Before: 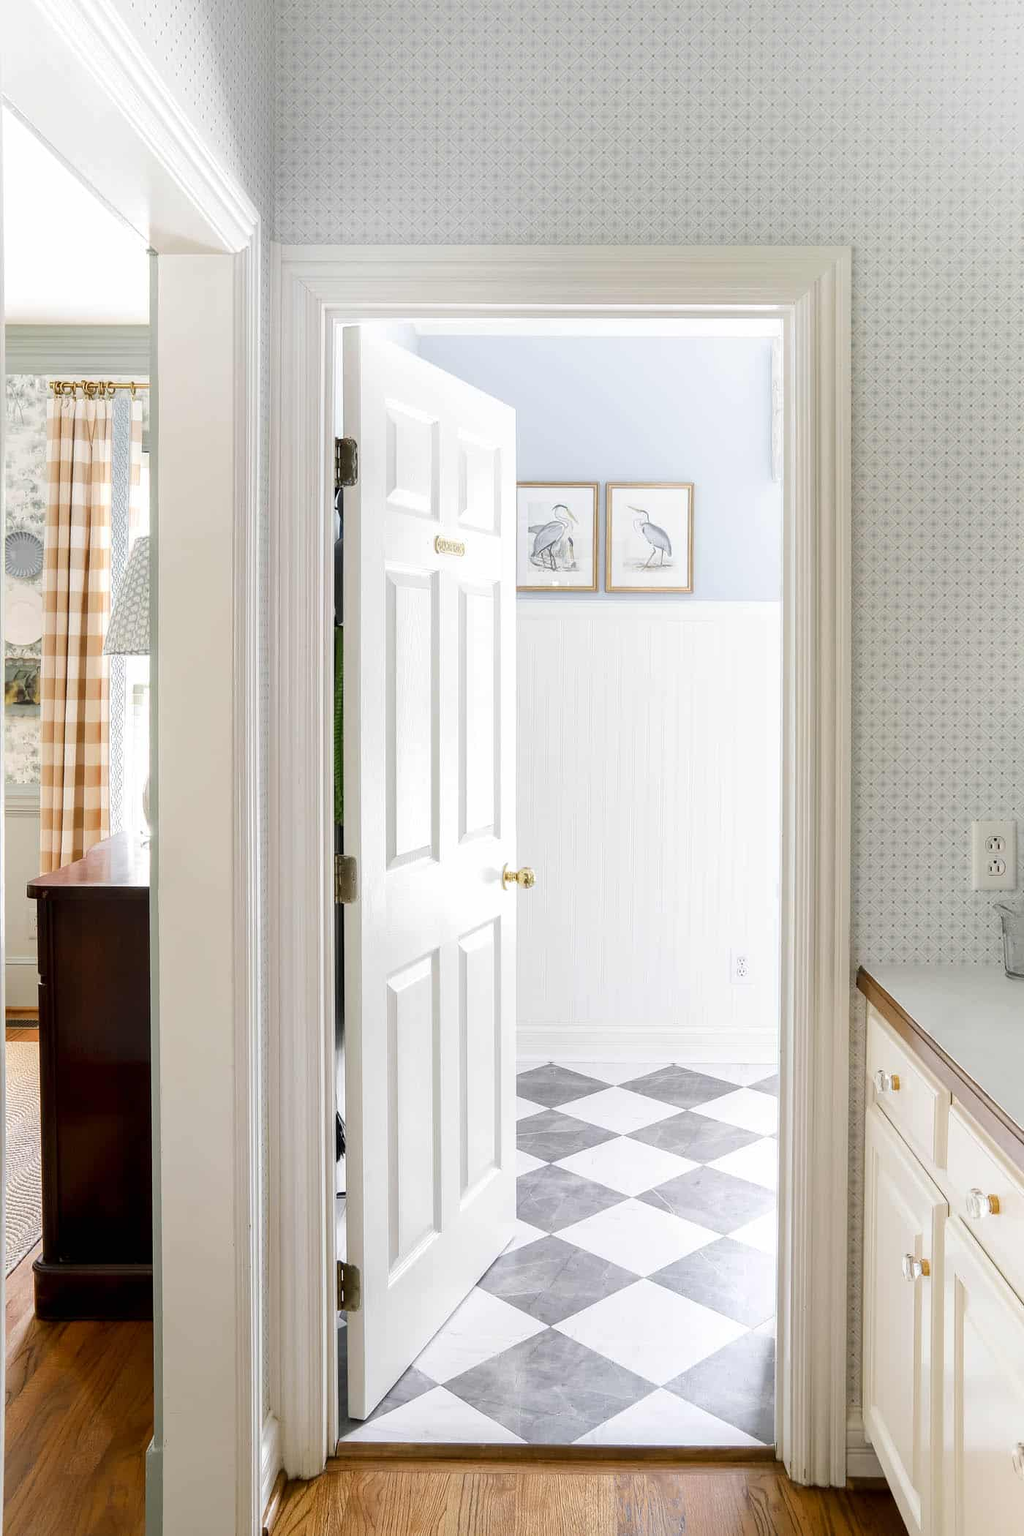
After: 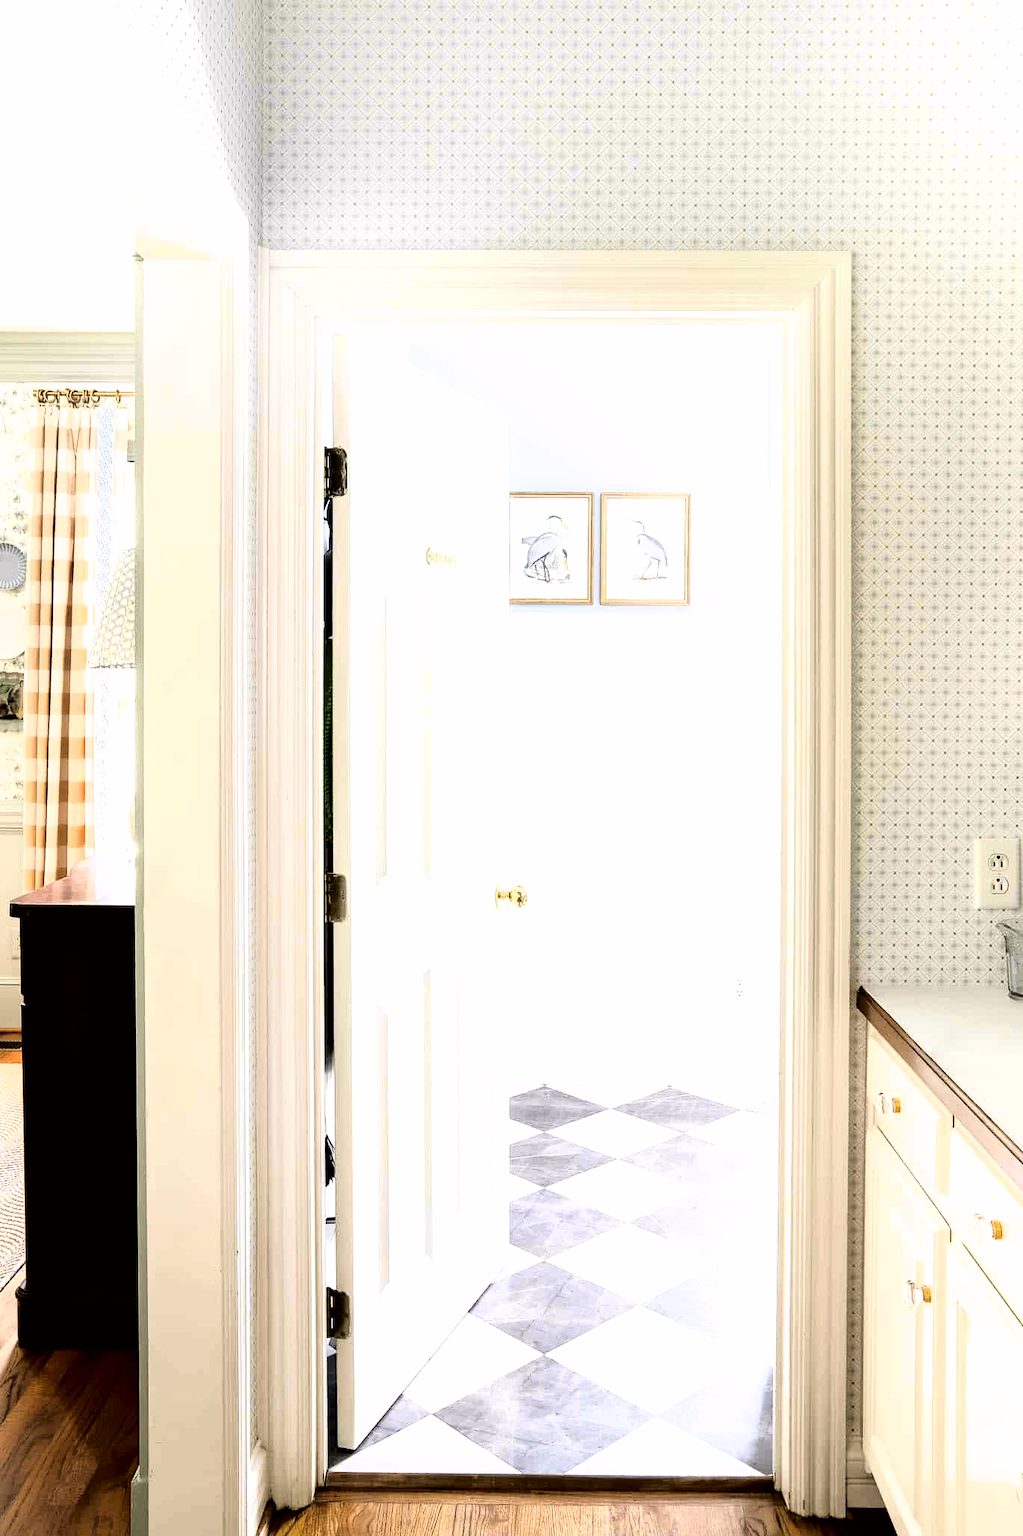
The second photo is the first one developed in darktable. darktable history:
filmic rgb: black relative exposure -8.2 EV, white relative exposure 2.2 EV, threshold 3 EV, hardness 7.11, latitude 85.74%, contrast 1.696, highlights saturation mix -4%, shadows ↔ highlights balance -2.69%, color science v5 (2021), contrast in shadows safe, contrast in highlights safe, enable highlight reconstruction true
crop: left 1.743%, right 0.268%, bottom 2.011%
tone curve: curves: ch0 [(0.024, 0) (0.075, 0.034) (0.145, 0.098) (0.257, 0.259) (0.408, 0.45) (0.611, 0.64) (0.81, 0.857) (1, 1)]; ch1 [(0, 0) (0.287, 0.198) (0.501, 0.506) (0.56, 0.57) (0.712, 0.777) (0.976, 0.992)]; ch2 [(0, 0) (0.5, 0.5) (0.523, 0.552) (0.59, 0.603) (0.681, 0.754) (1, 1)], color space Lab, independent channels, preserve colors none
